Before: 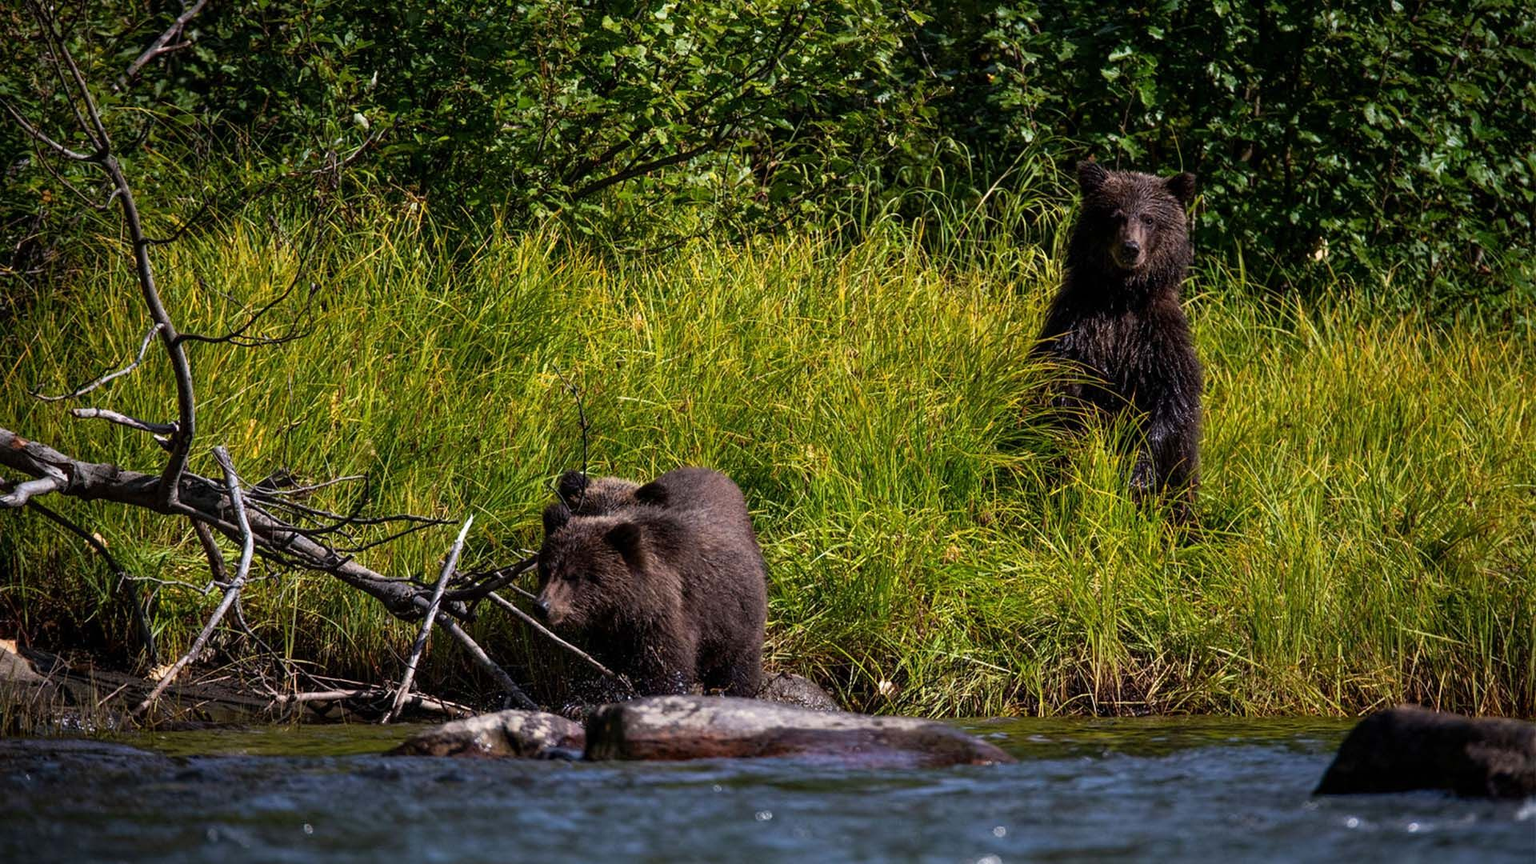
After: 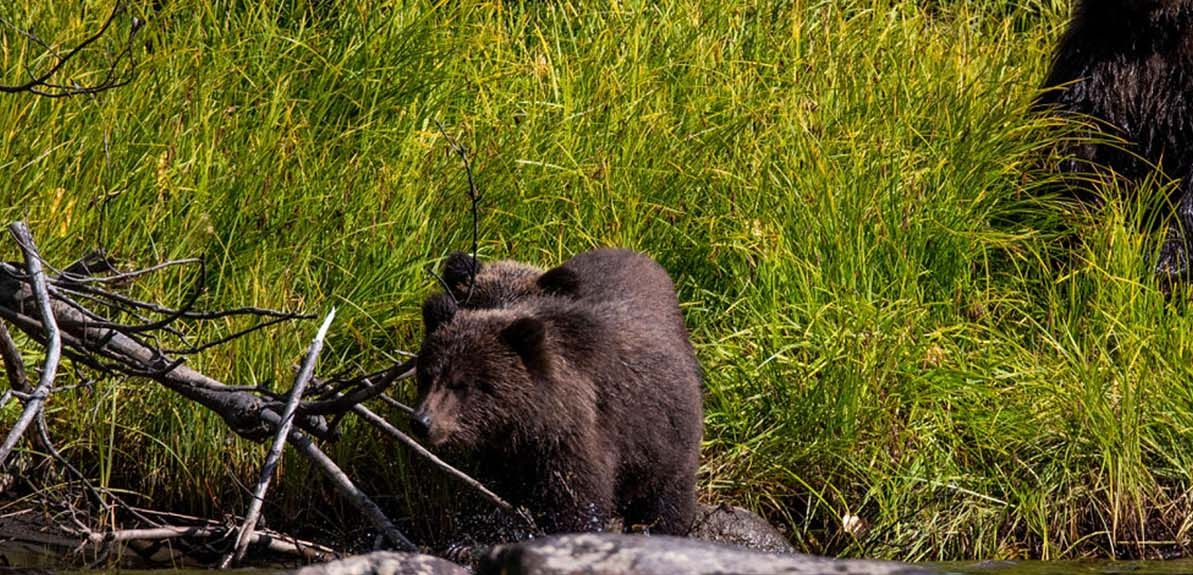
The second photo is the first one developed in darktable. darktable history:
crop: left 13.36%, top 31.135%, right 24.496%, bottom 15.603%
